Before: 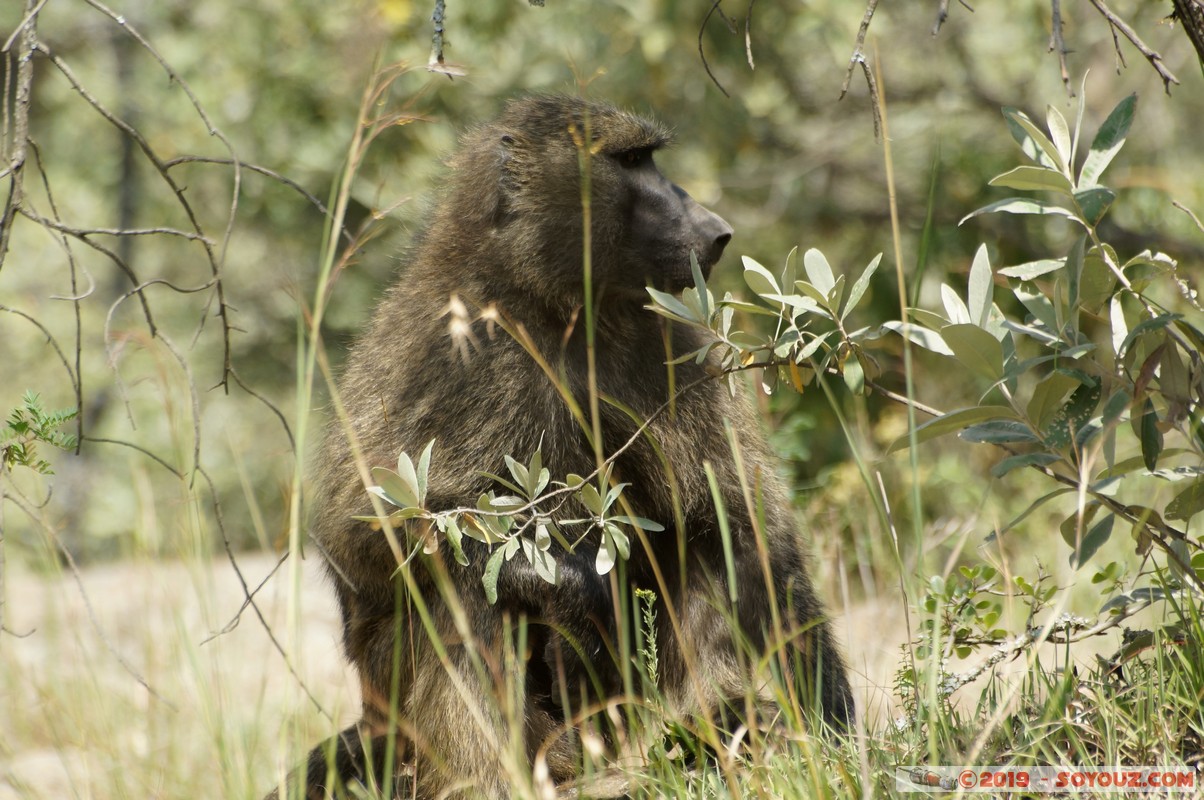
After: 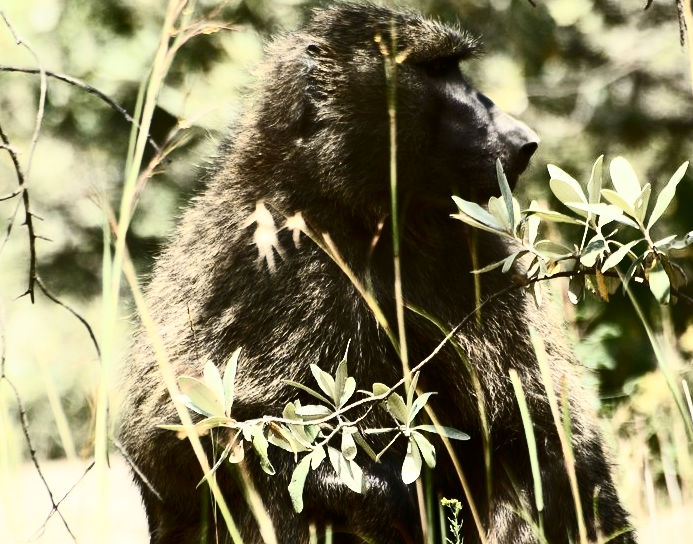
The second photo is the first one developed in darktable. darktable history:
contrast brightness saturation: contrast 0.912, brightness 0.205
crop: left 16.18%, top 11.429%, right 26.259%, bottom 20.456%
